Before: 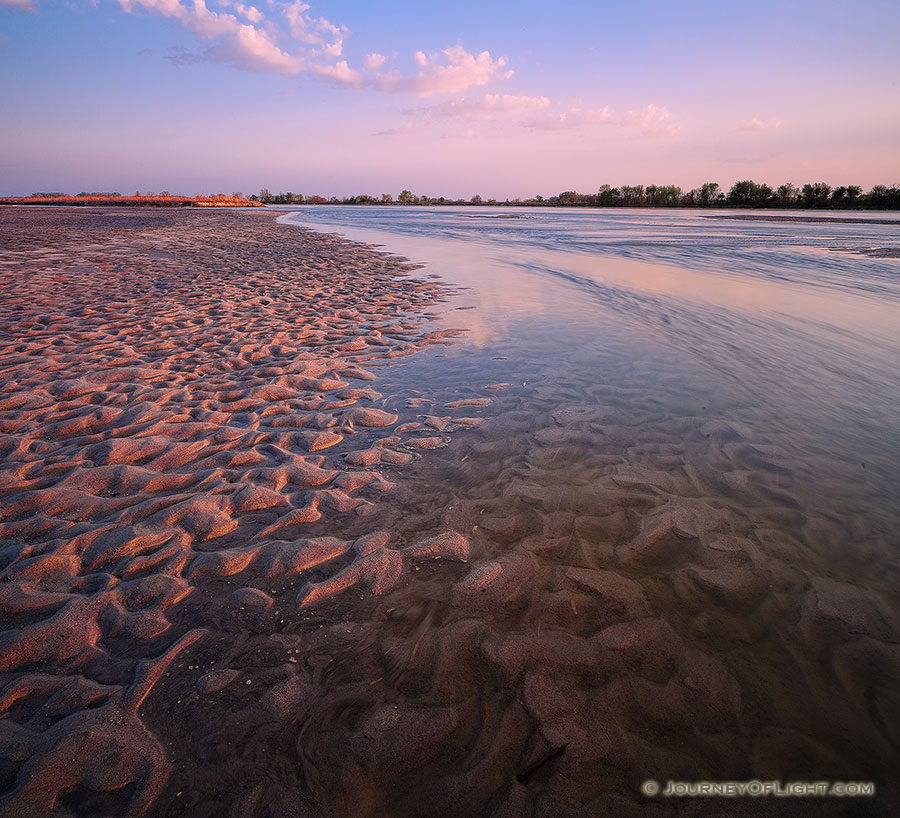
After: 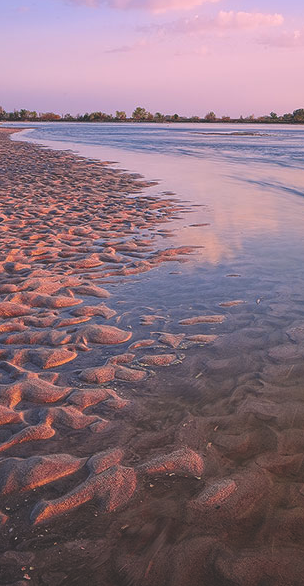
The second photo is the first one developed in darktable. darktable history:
contrast brightness saturation: contrast 0.084, saturation 0.204
exposure: black level correction -0.025, exposure -0.117 EV, compensate highlight preservation false
crop and rotate: left 29.658%, top 10.198%, right 36.558%, bottom 18.065%
